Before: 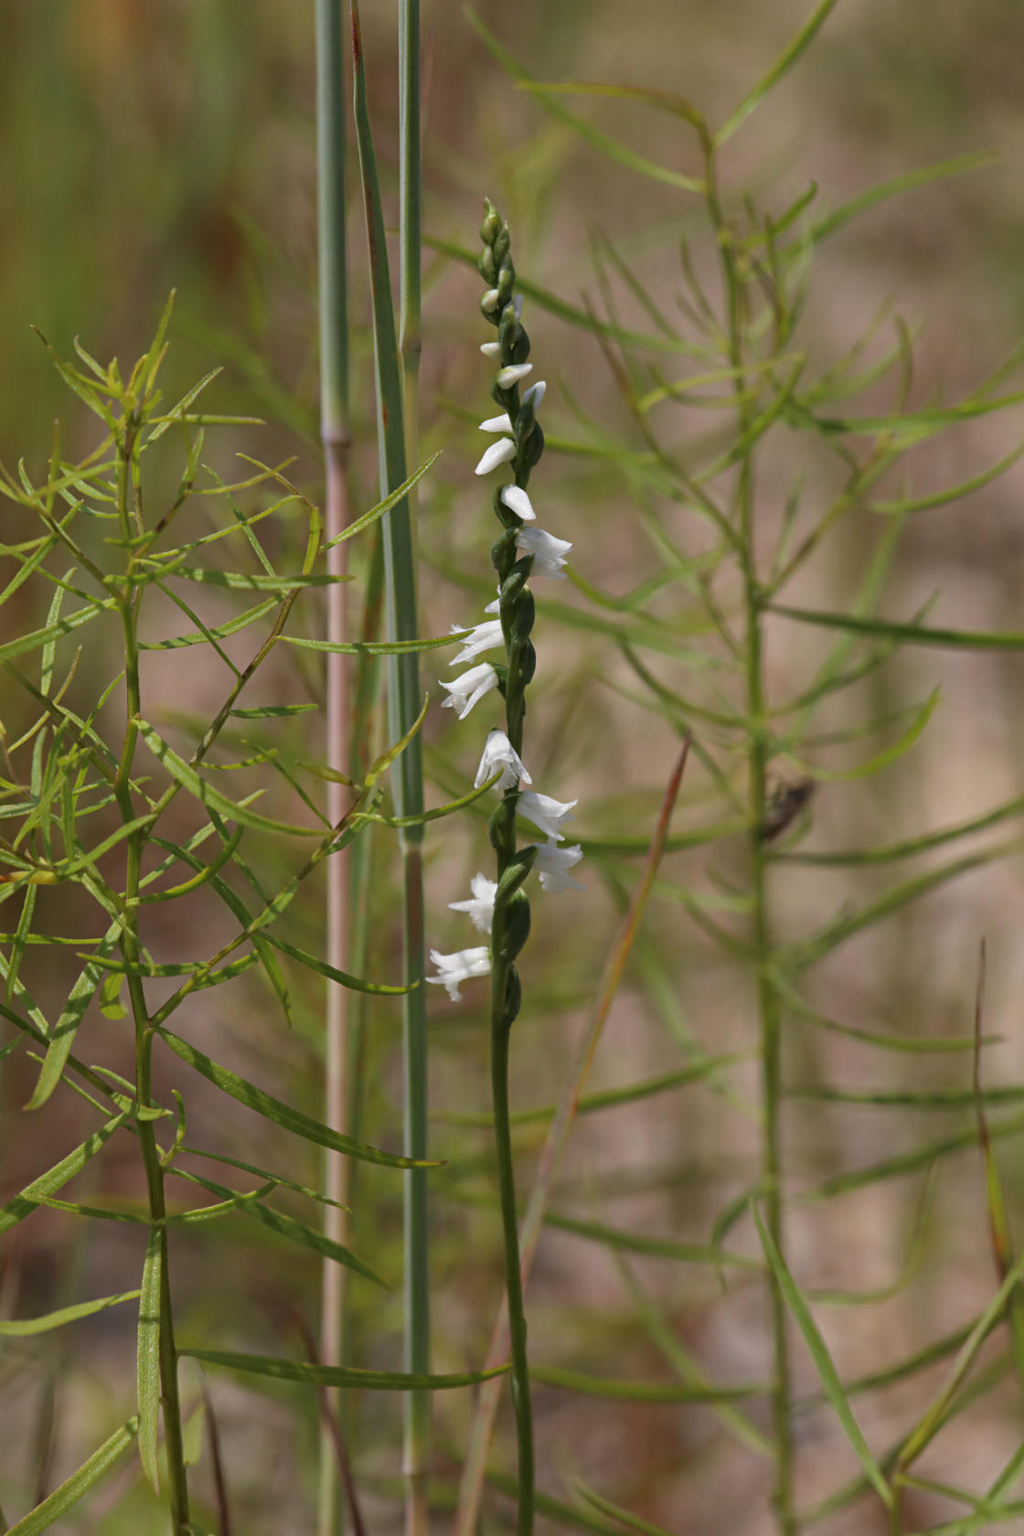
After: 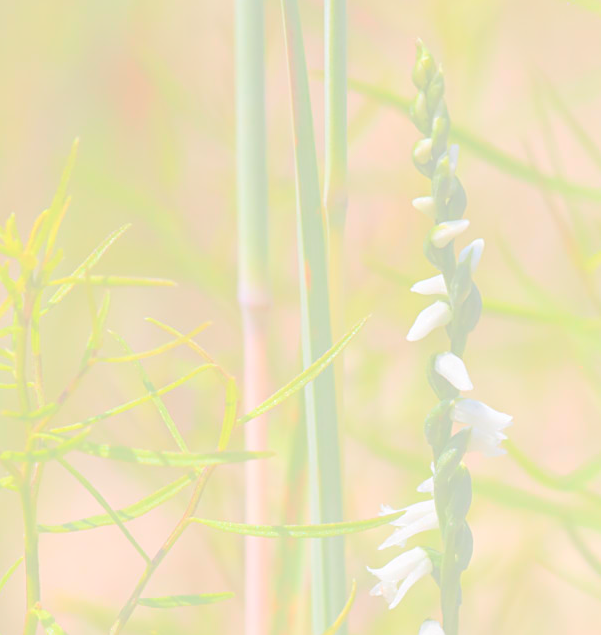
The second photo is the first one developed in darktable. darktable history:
crop: left 10.121%, top 10.631%, right 36.218%, bottom 51.526%
local contrast: on, module defaults
bloom: size 85%, threshold 5%, strength 85%
haze removal: strength -0.1, adaptive false
sharpen: radius 1.864, amount 0.398, threshold 1.271
